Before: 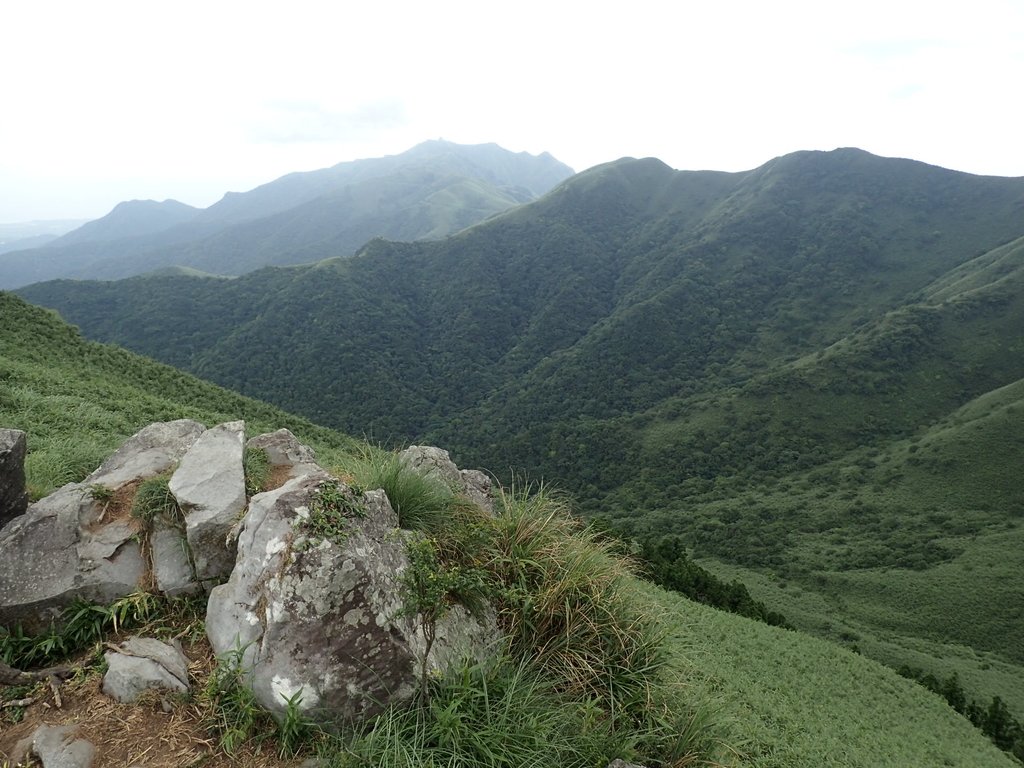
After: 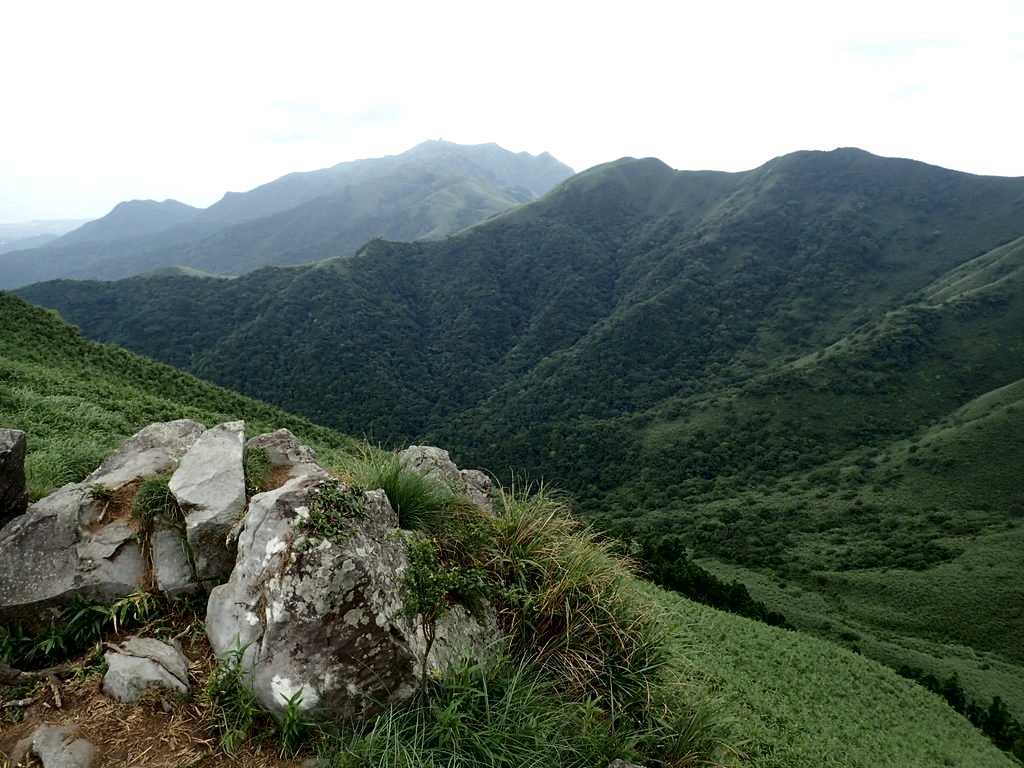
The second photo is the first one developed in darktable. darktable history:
contrast brightness saturation: contrast 0.066, brightness -0.141, saturation 0.117
local contrast: mode bilateral grid, contrast 25, coarseness 47, detail 151%, midtone range 0.2
exposure: black level correction 0.001, compensate highlight preservation false
